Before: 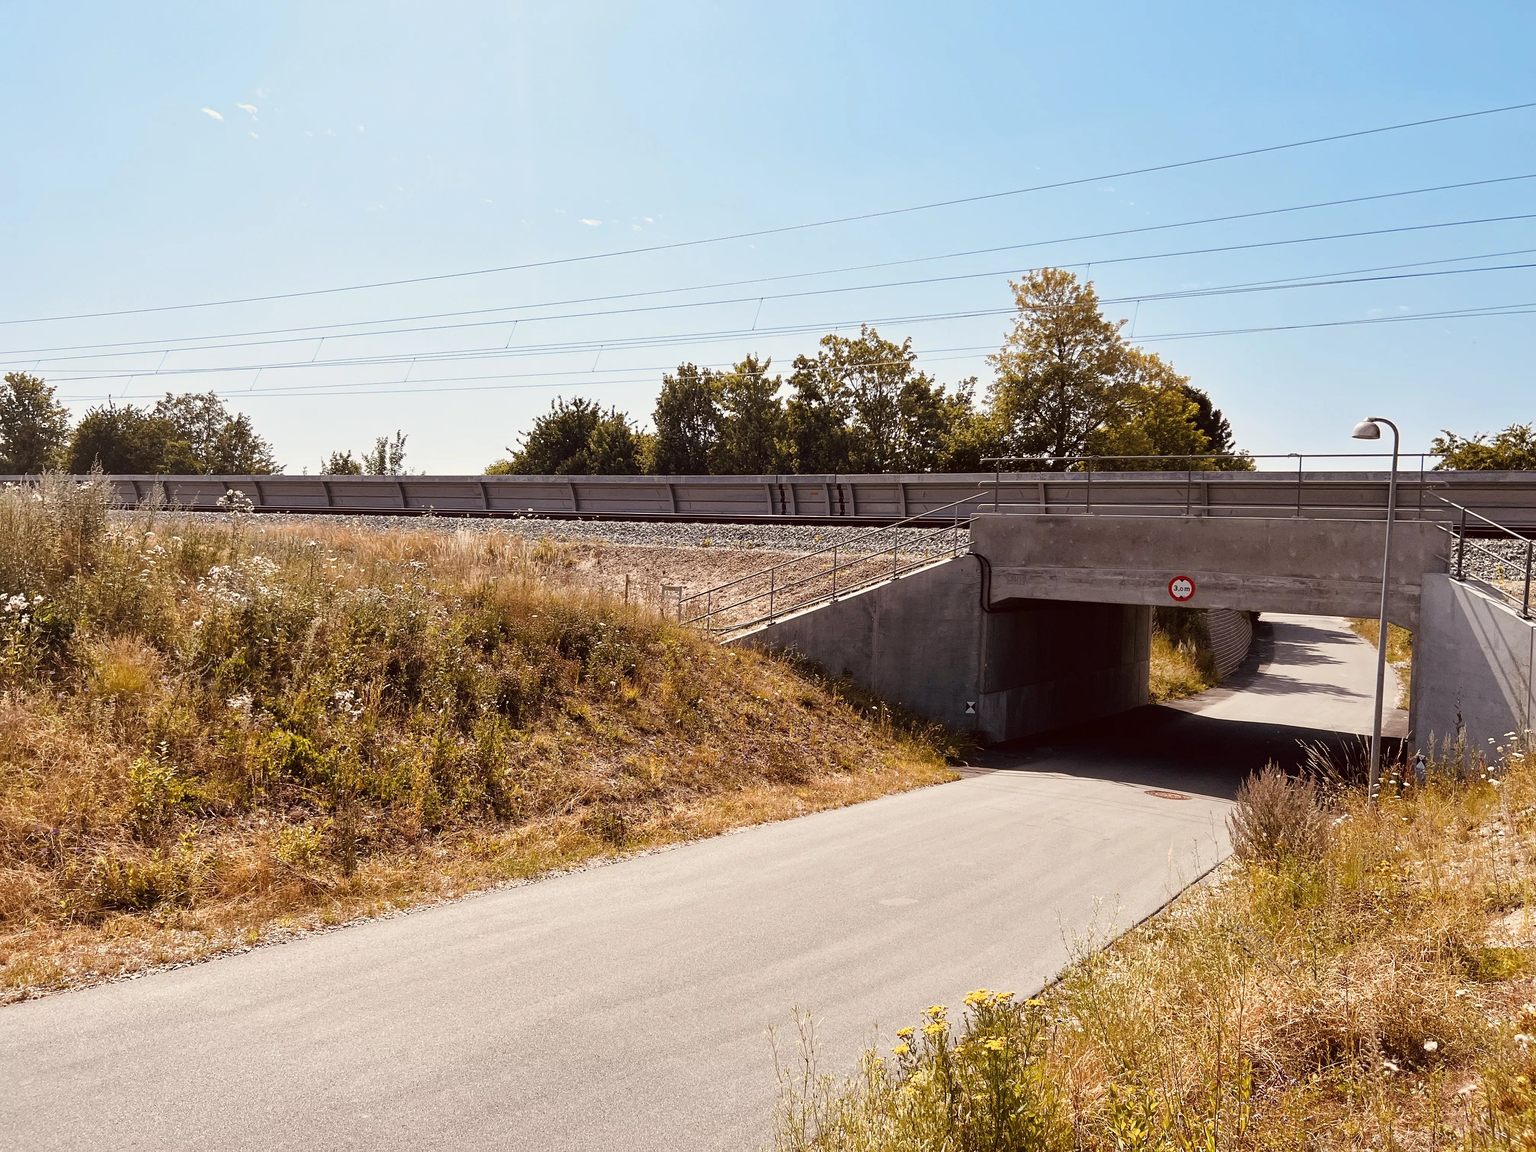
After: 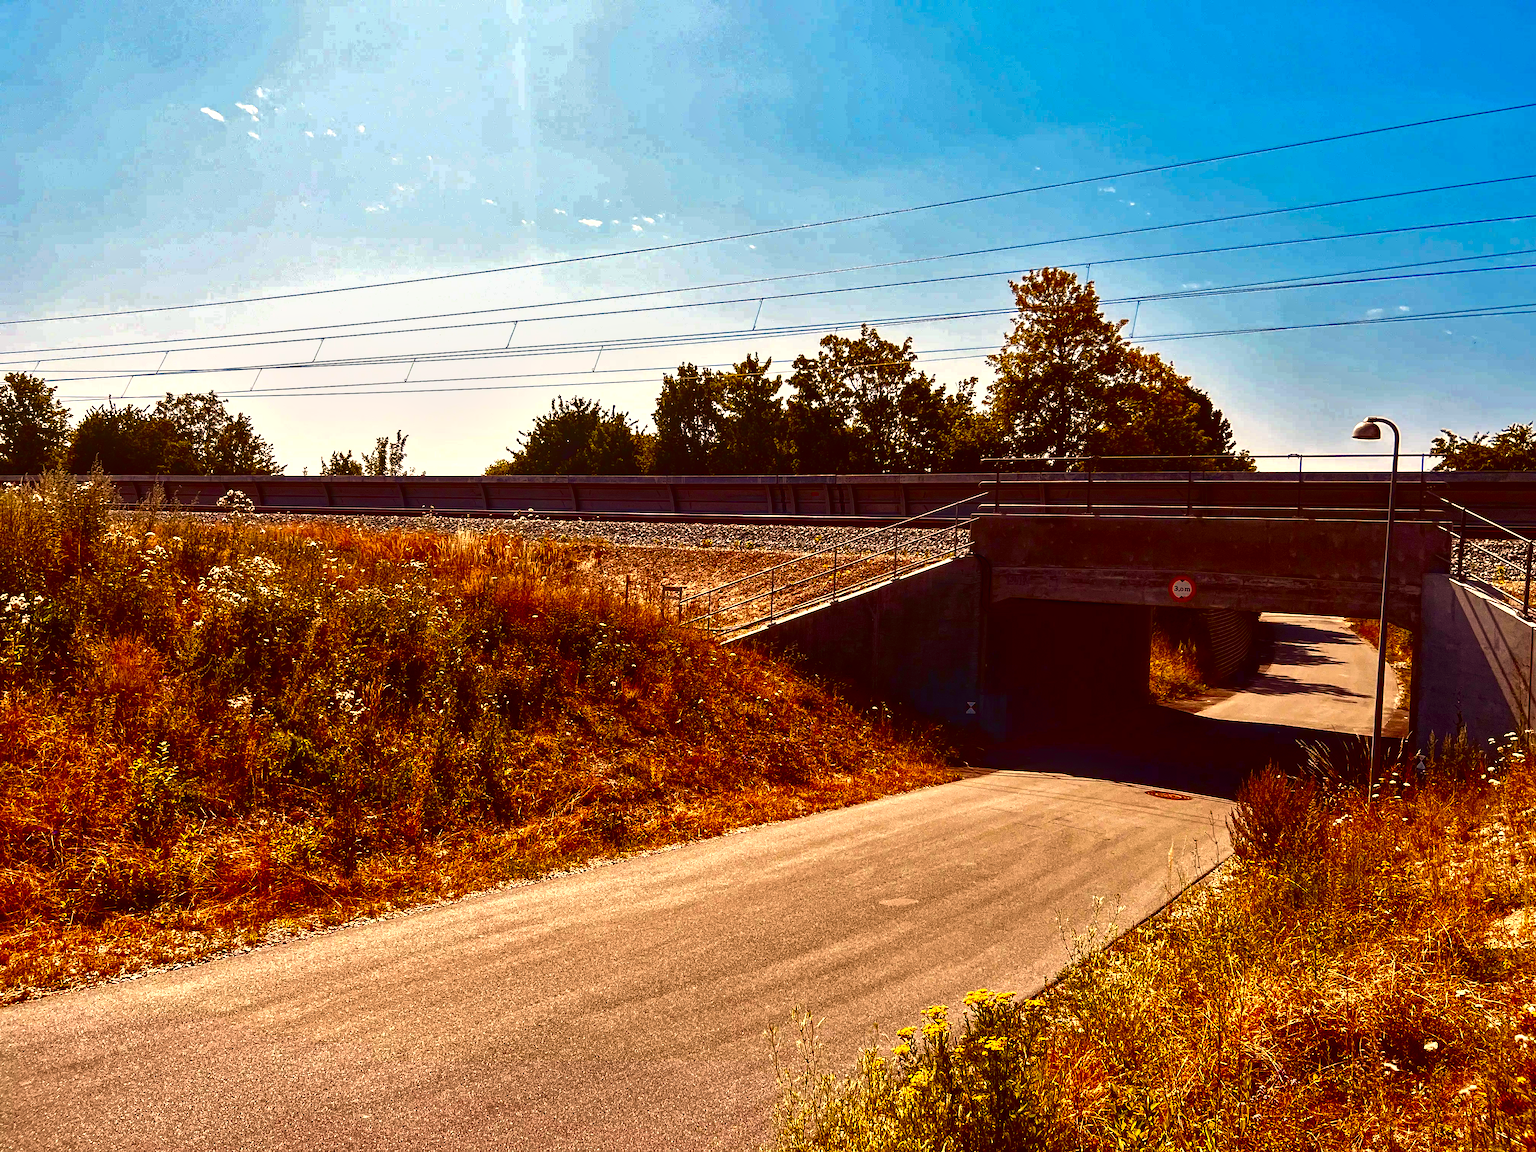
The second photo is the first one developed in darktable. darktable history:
shadows and highlights: shadows 6.56, soften with gaussian
contrast brightness saturation: brightness -0.987, saturation 0.985
haze removal: compatibility mode true, adaptive false
local contrast: on, module defaults
color balance rgb: highlights gain › chroma 2.851%, highlights gain › hue 62.34°, linear chroma grading › global chroma 14.815%, perceptual saturation grading › global saturation -3.068%, perceptual brilliance grading › global brilliance 9.76%, perceptual brilliance grading › shadows 15.704%
